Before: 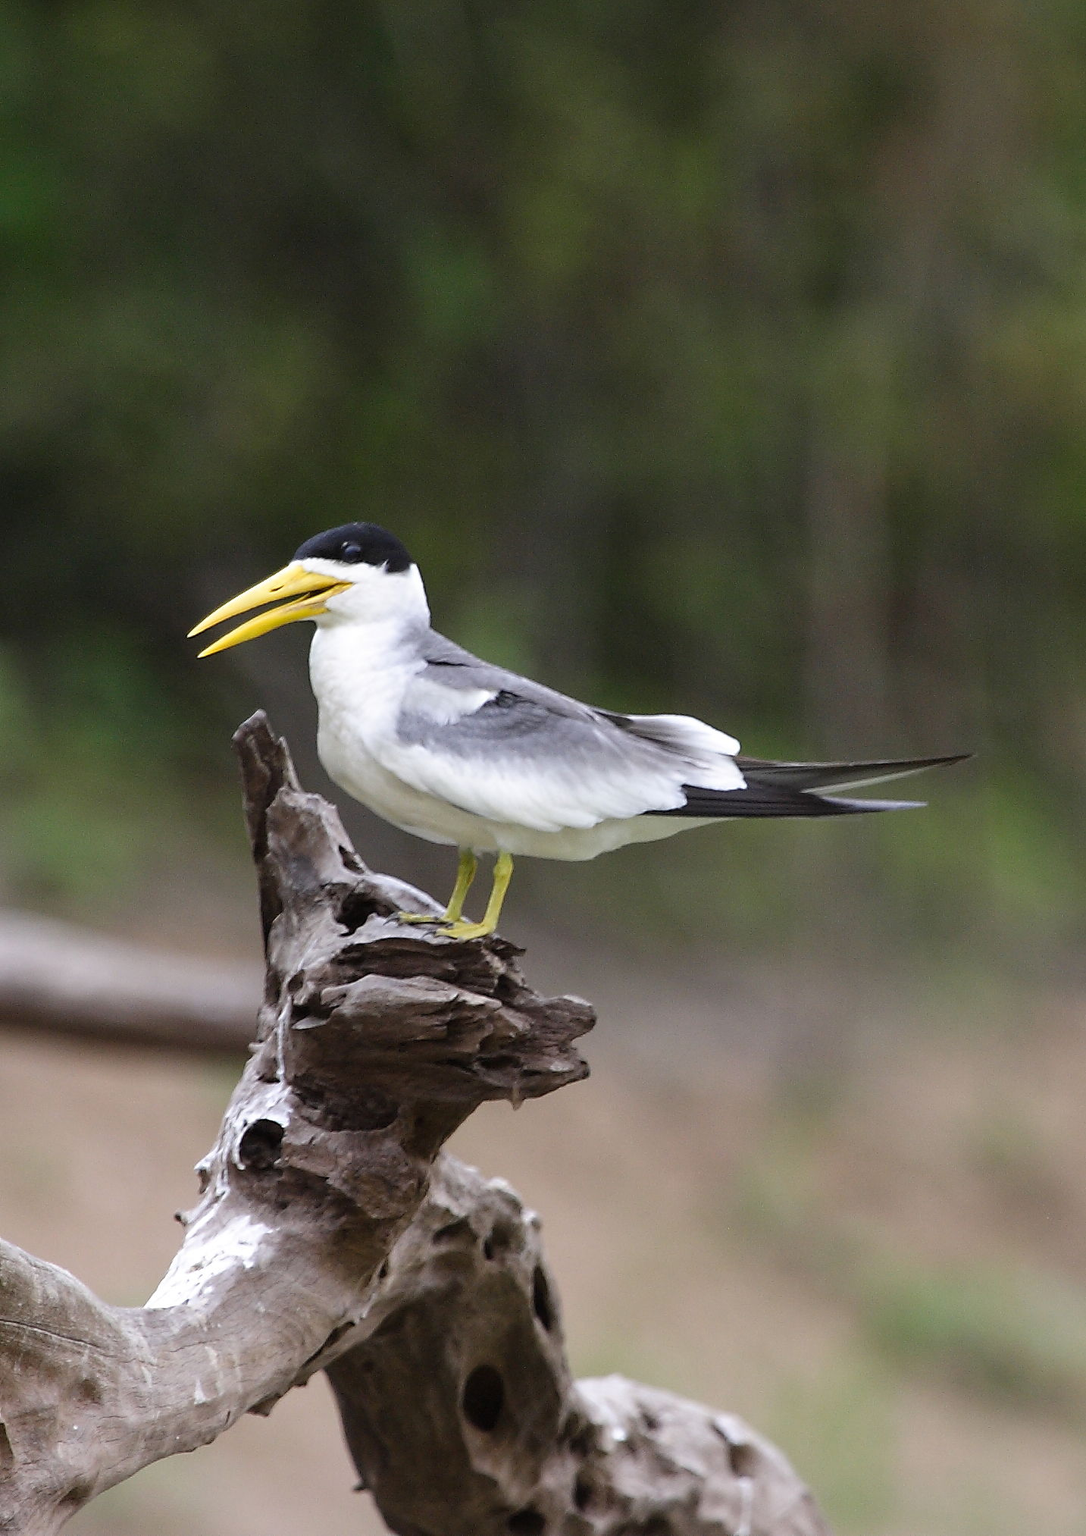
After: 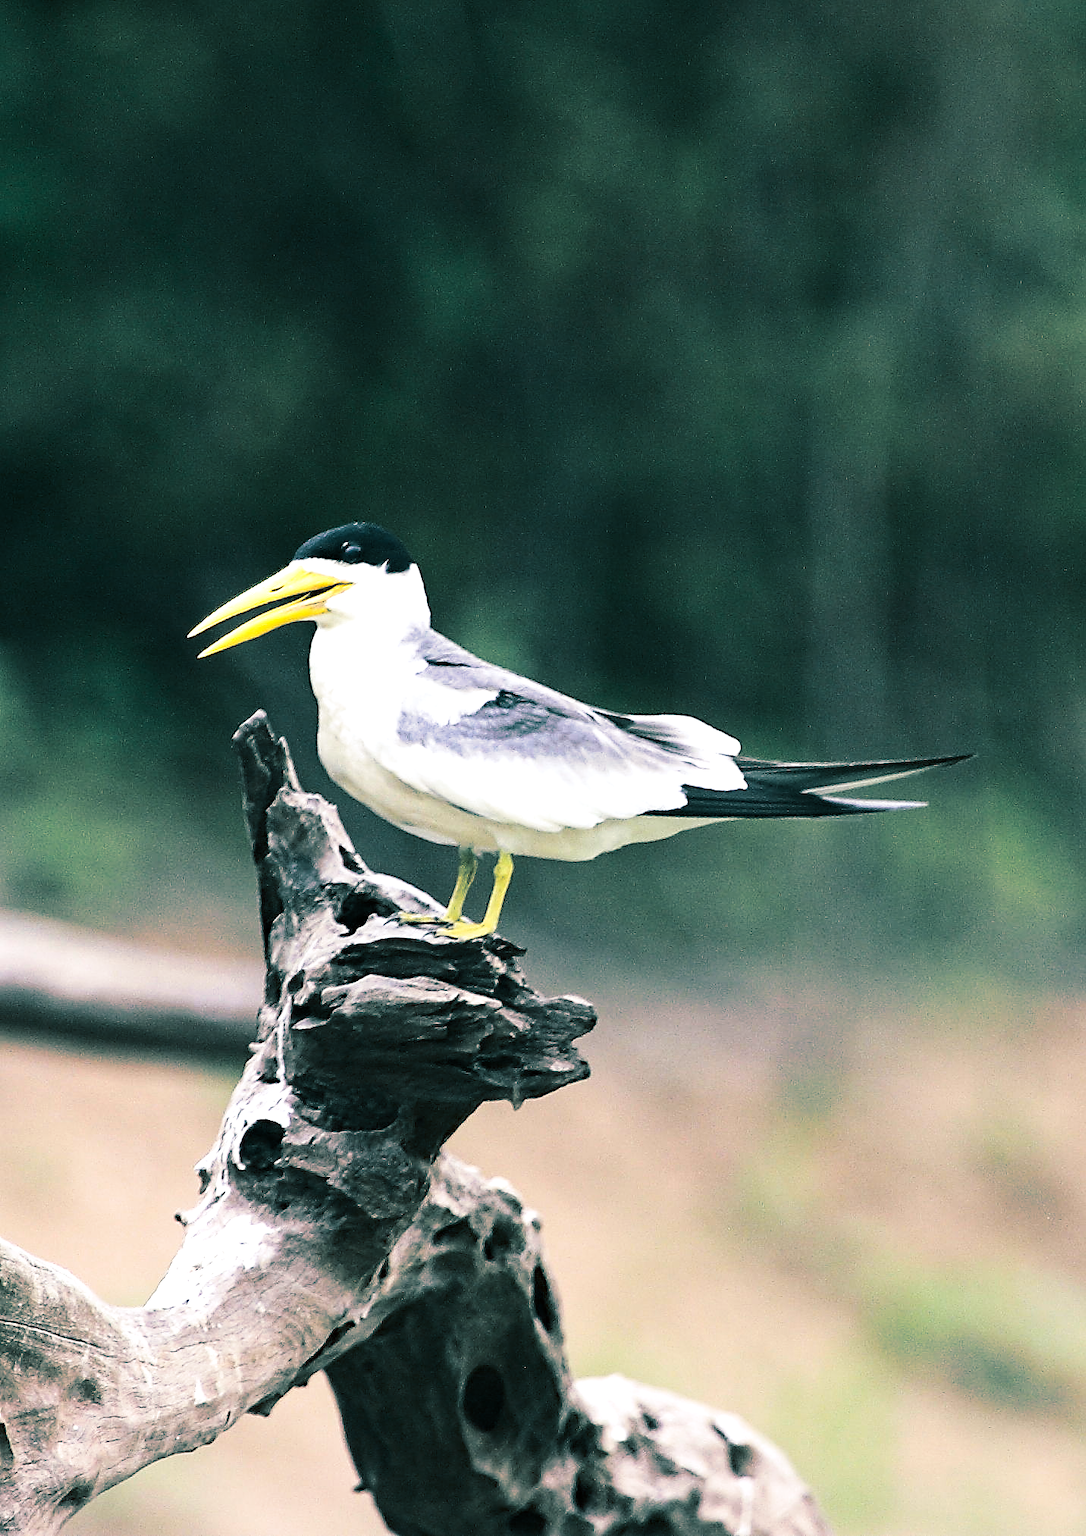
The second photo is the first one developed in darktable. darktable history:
local contrast: mode bilateral grid, contrast 100, coarseness 100, detail 91%, midtone range 0.2
split-toning: shadows › hue 186.43°, highlights › hue 49.29°, compress 30.29%
haze removal: strength 0.25, distance 0.25, compatibility mode true, adaptive false
sharpen: on, module defaults
contrast brightness saturation: contrast 0.28
exposure: exposure 0.77 EV, compensate highlight preservation false
